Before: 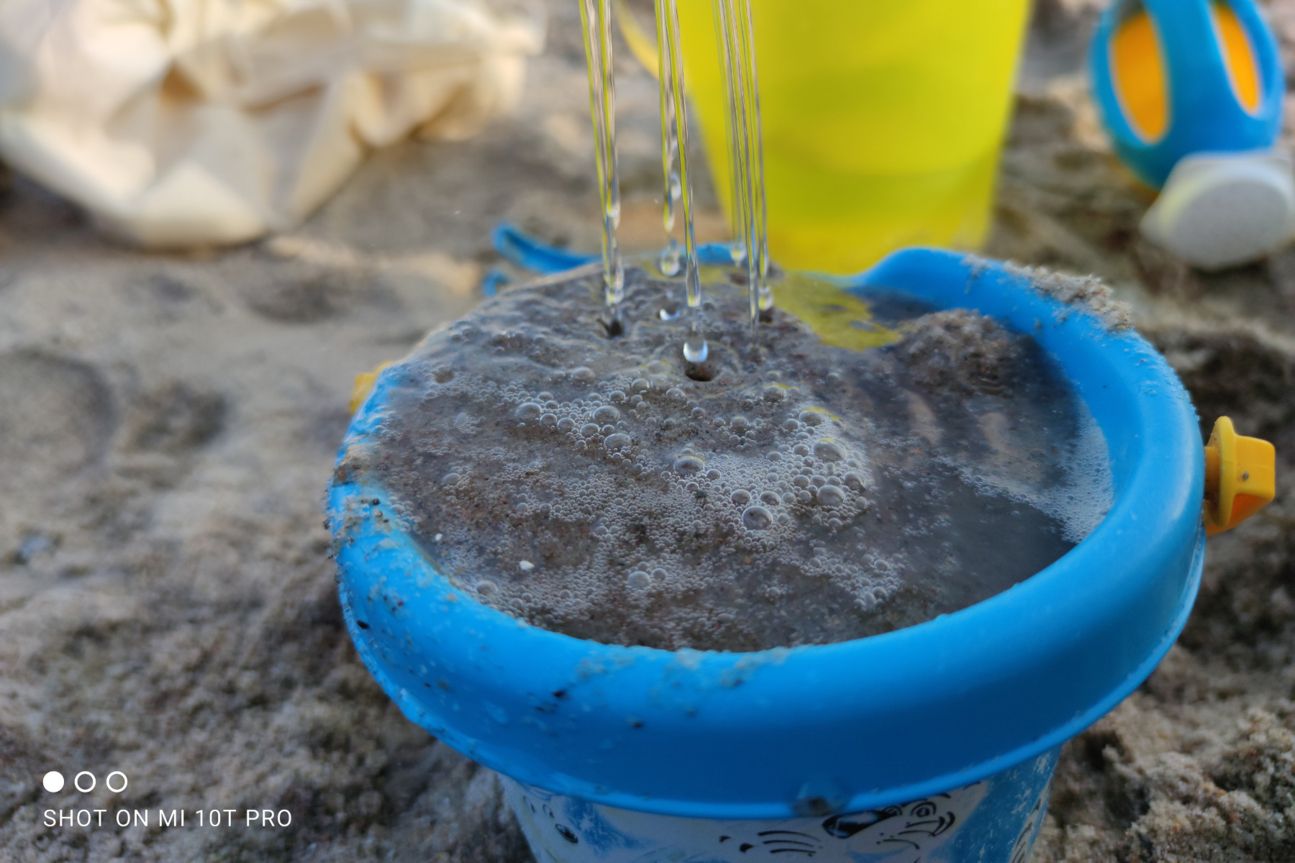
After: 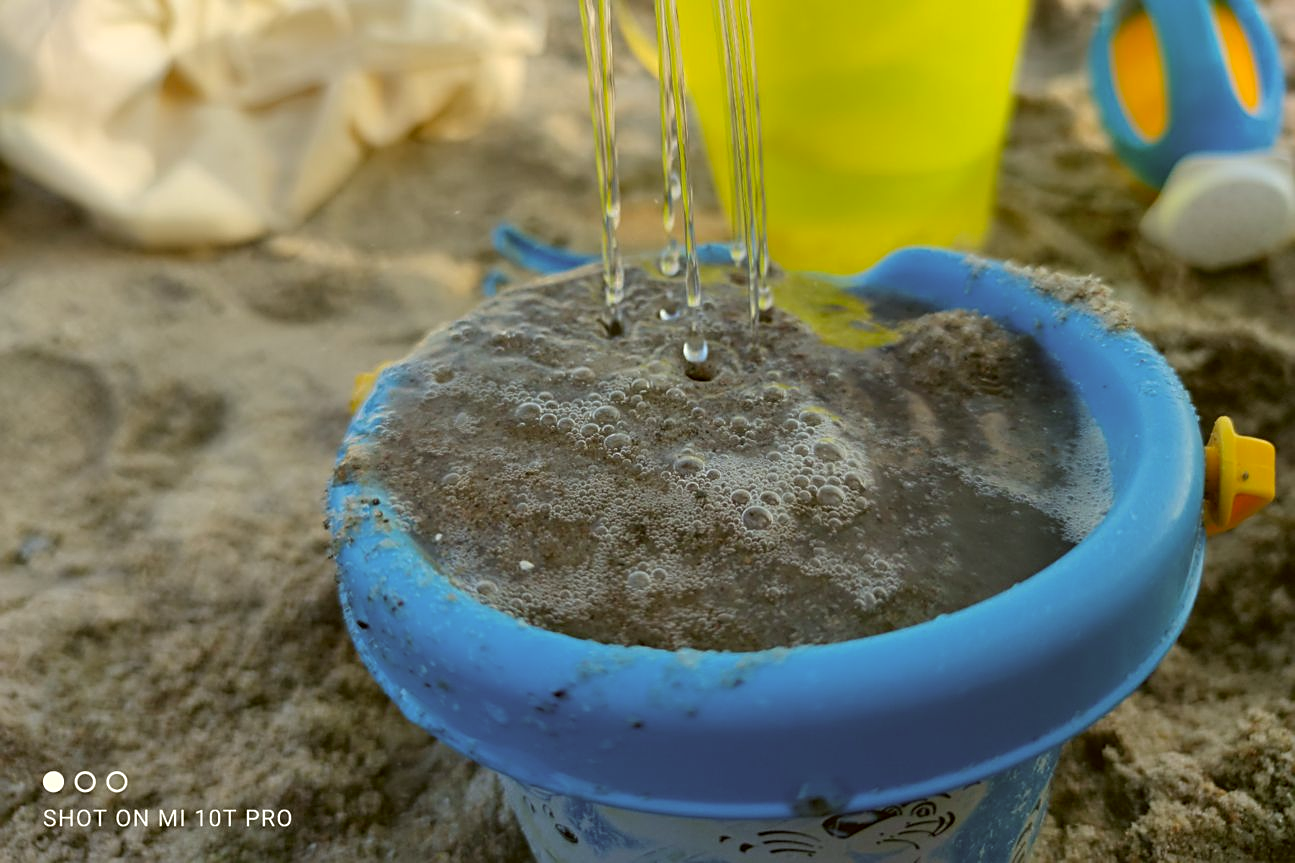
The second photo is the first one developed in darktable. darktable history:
color correction: highlights a* -1.43, highlights b* 10.12, shadows a* 0.395, shadows b* 19.35
sharpen: on, module defaults
